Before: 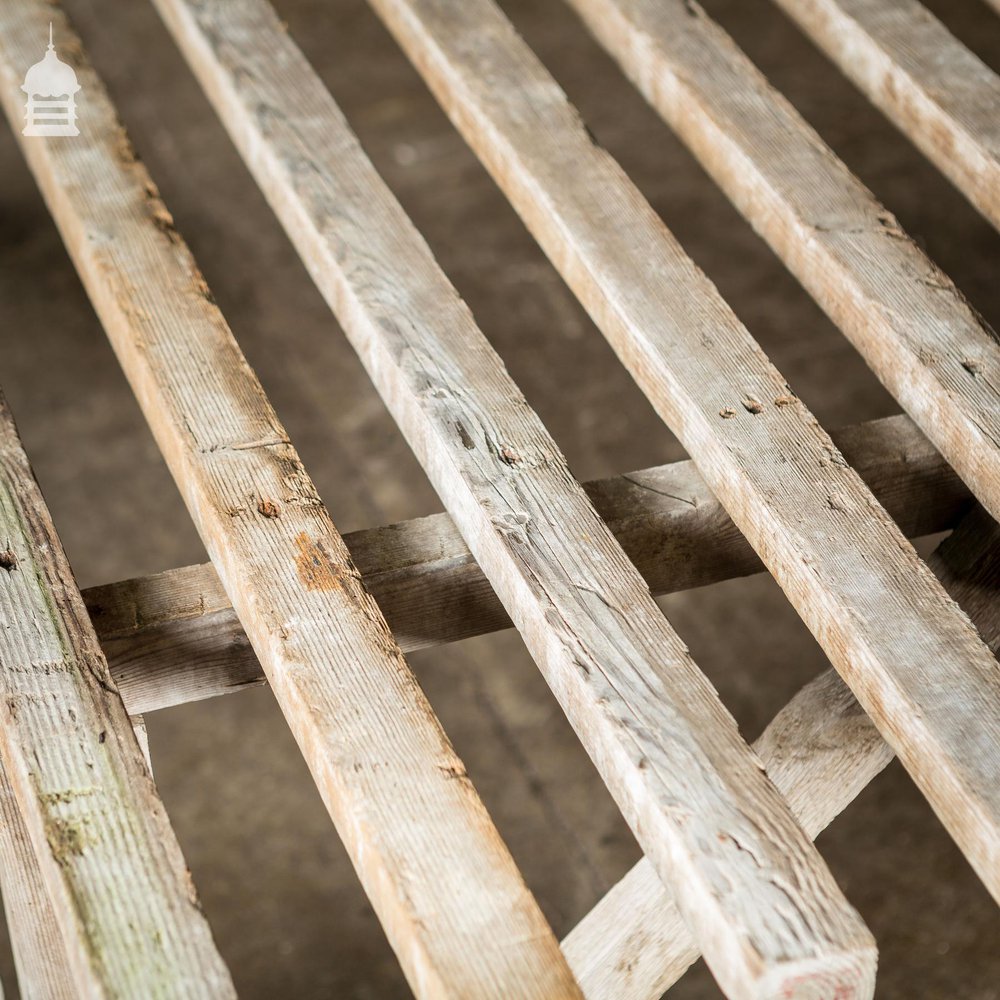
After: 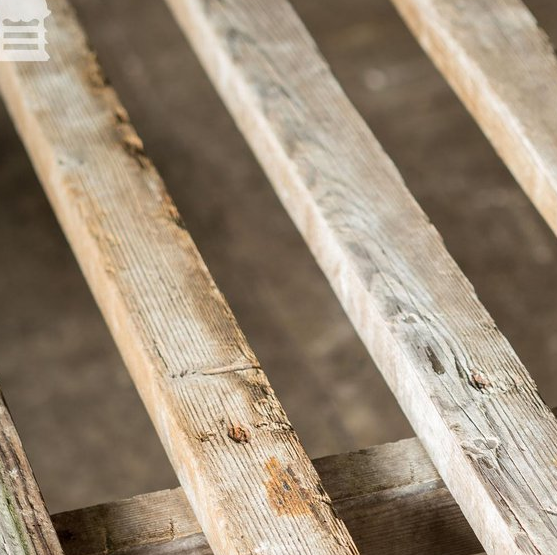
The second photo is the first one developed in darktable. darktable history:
crop and rotate: left 3.062%, top 7.596%, right 41.193%, bottom 36.818%
